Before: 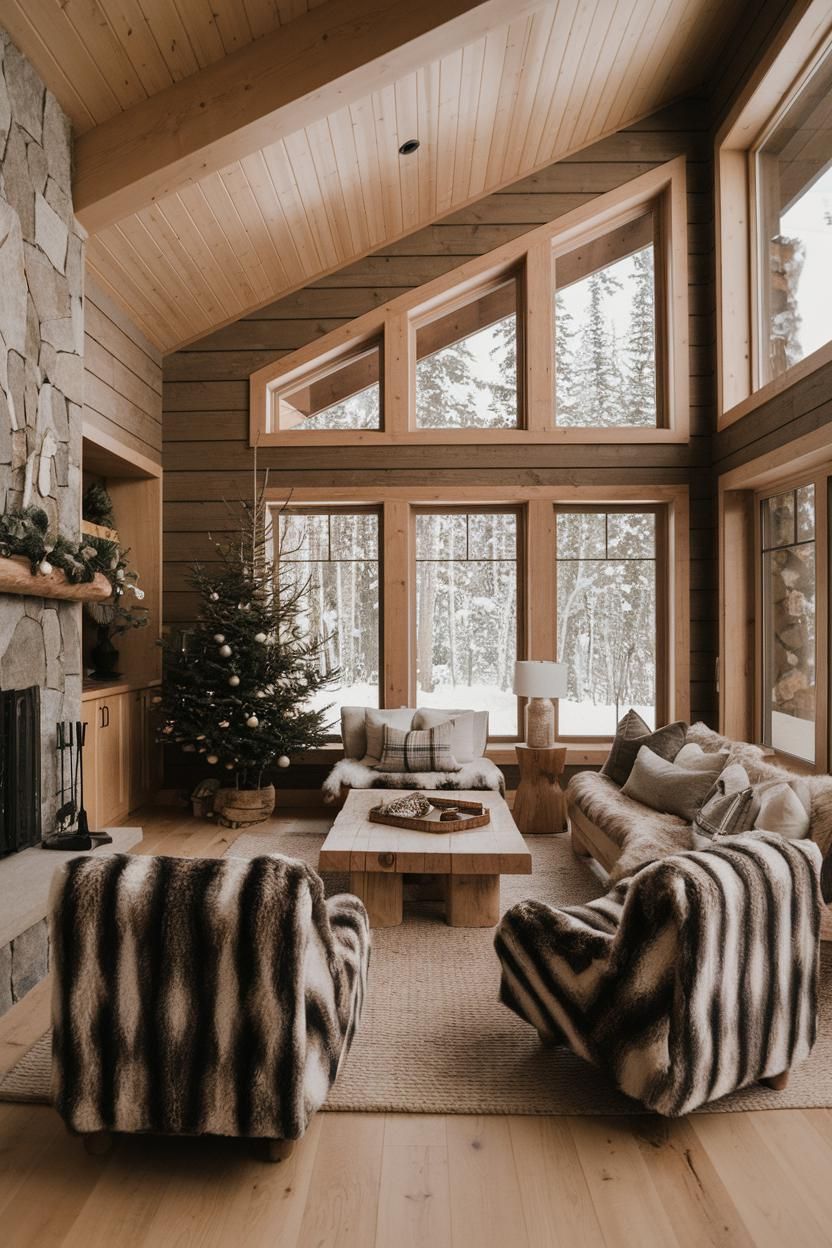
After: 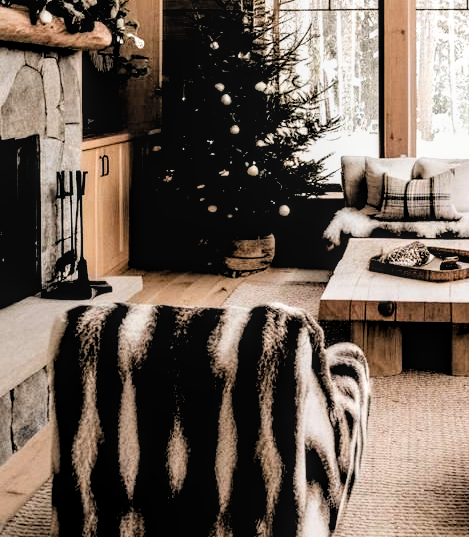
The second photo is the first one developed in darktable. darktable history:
exposure: exposure 0.65 EV, compensate highlight preservation false
local contrast: on, module defaults
filmic rgb: middle gray luminance 13.31%, black relative exposure -1.9 EV, white relative exposure 3.09 EV, target black luminance 0%, hardness 1.8, latitude 59.25%, contrast 1.736, highlights saturation mix 4.25%, shadows ↔ highlights balance -37.37%
crop: top 44.226%, right 43.579%, bottom 12.718%
